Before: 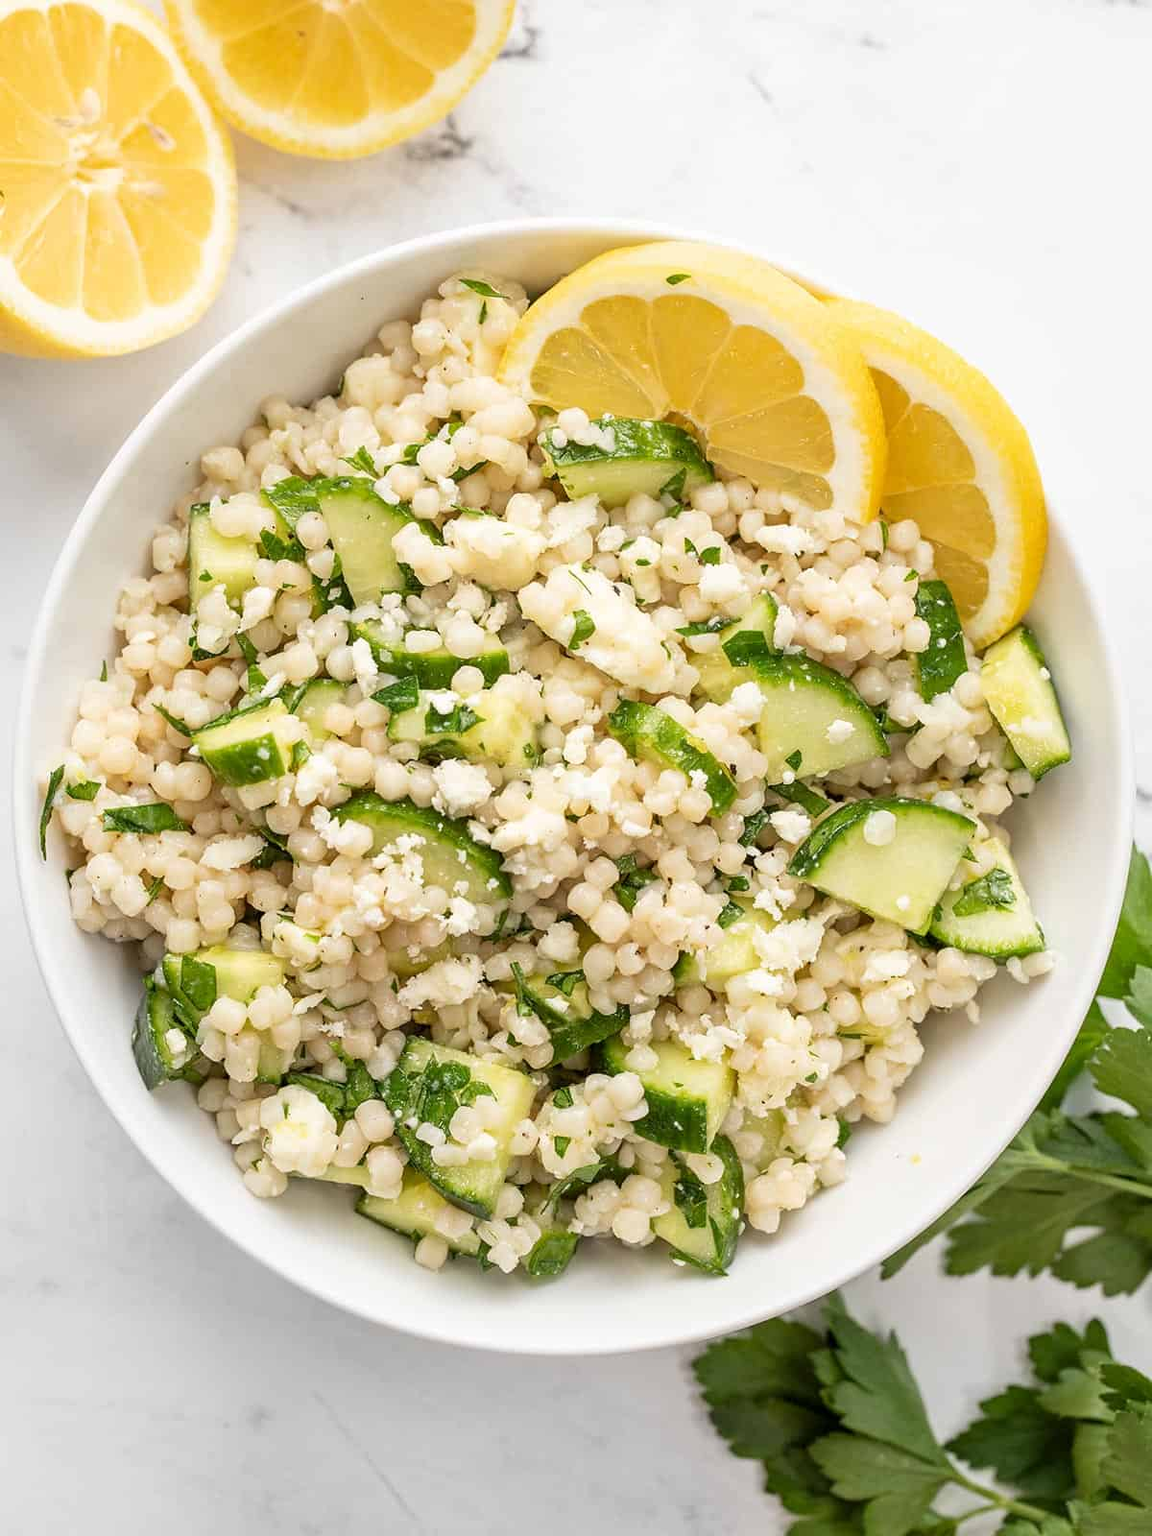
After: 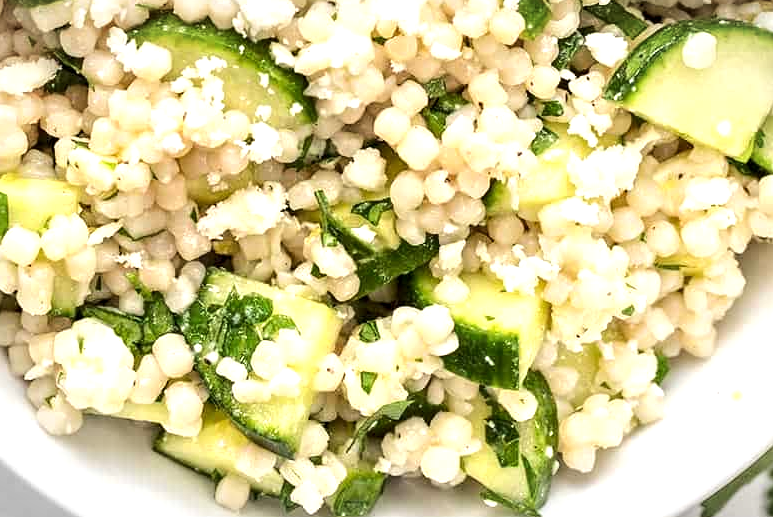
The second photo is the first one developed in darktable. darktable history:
local contrast: highlights 106%, shadows 102%, detail 120%, midtone range 0.2
crop: left 18.096%, top 50.786%, right 17.446%, bottom 16.867%
vignetting: fall-off start 98.42%, fall-off radius 99.08%, width/height ratio 1.425
tone equalizer: -8 EV 0.001 EV, -7 EV -0.002 EV, -6 EV 0.002 EV, -5 EV -0.06 EV, -4 EV -0.139 EV, -3 EV -0.145 EV, -2 EV 0.21 EV, -1 EV 0.711 EV, +0 EV 0.467 EV
